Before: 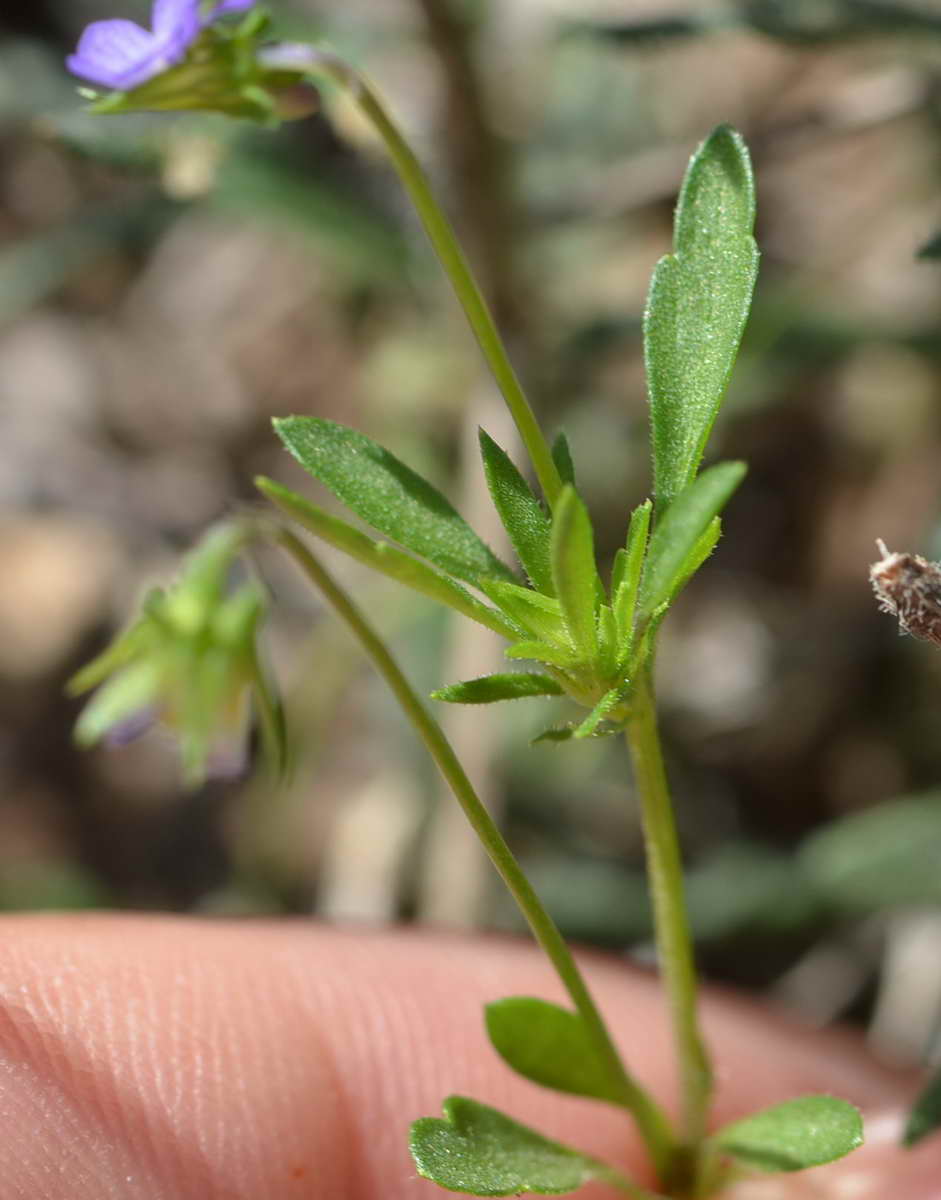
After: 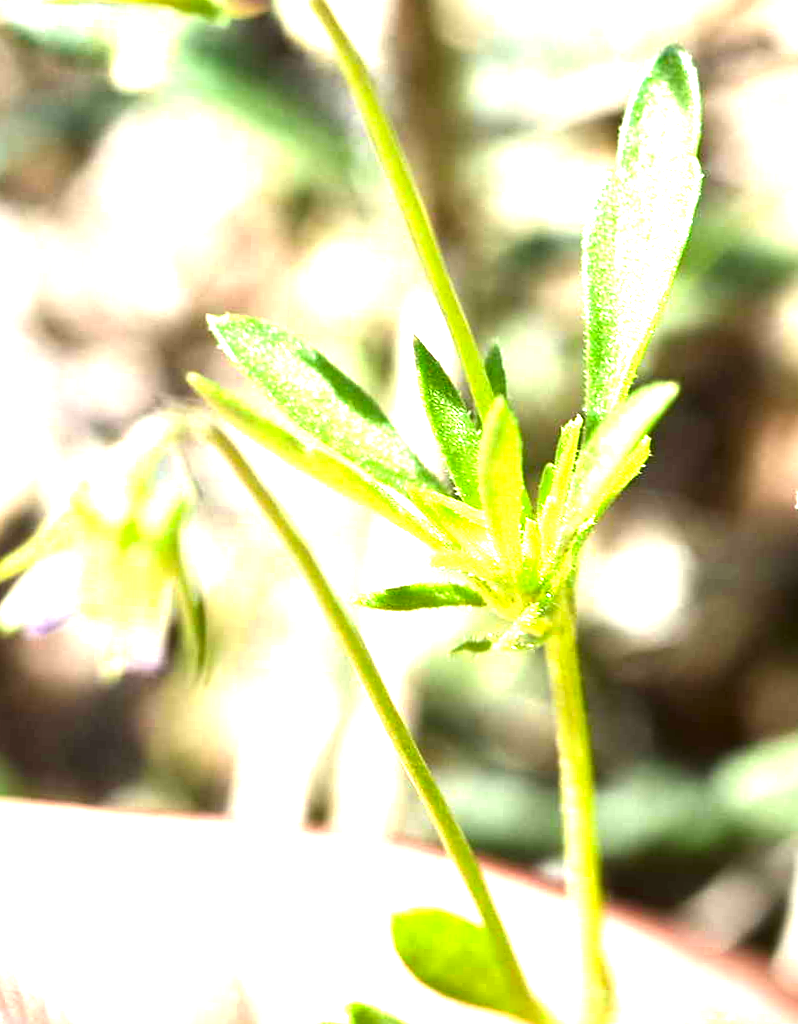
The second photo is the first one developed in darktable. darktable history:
tone equalizer: -8 EV -0.725 EV, -7 EV -0.719 EV, -6 EV -0.622 EV, -5 EV -0.402 EV, -3 EV 0.393 EV, -2 EV 0.6 EV, -1 EV 0.676 EV, +0 EV 0.767 EV
exposure: black level correction 0, exposure 1.743 EV, compensate highlight preservation false
crop and rotate: angle -2.85°, left 5.265%, top 5.179%, right 4.62%, bottom 4.101%
contrast brightness saturation: brightness -0.209, saturation 0.084
sharpen: amount 0.203
